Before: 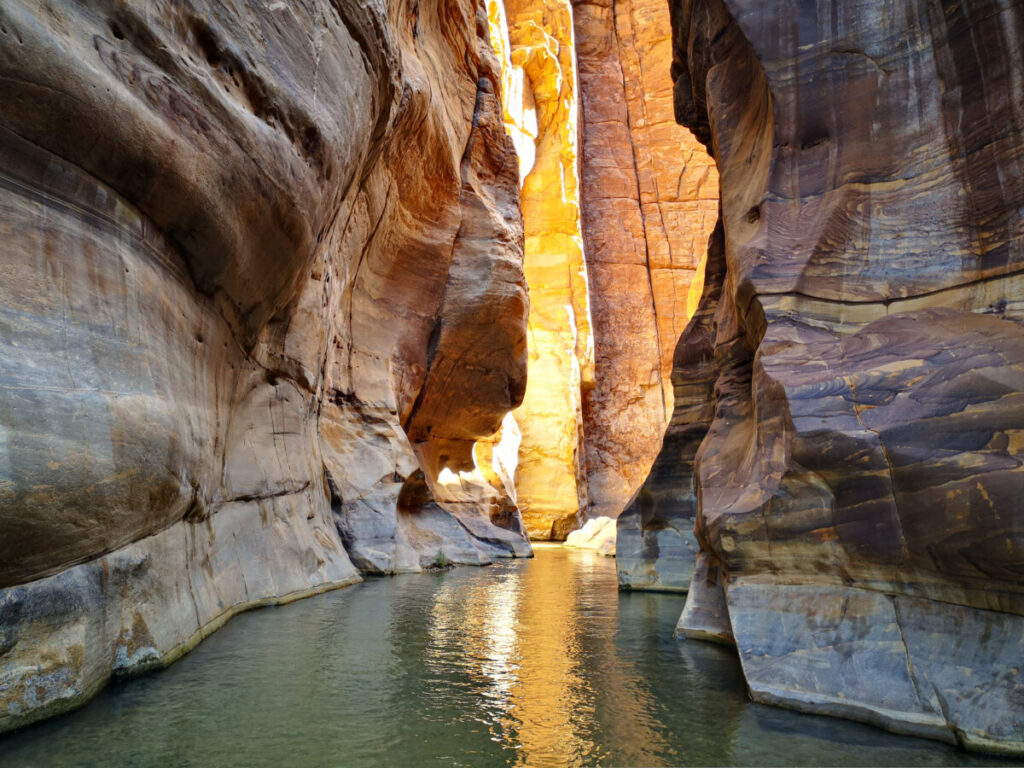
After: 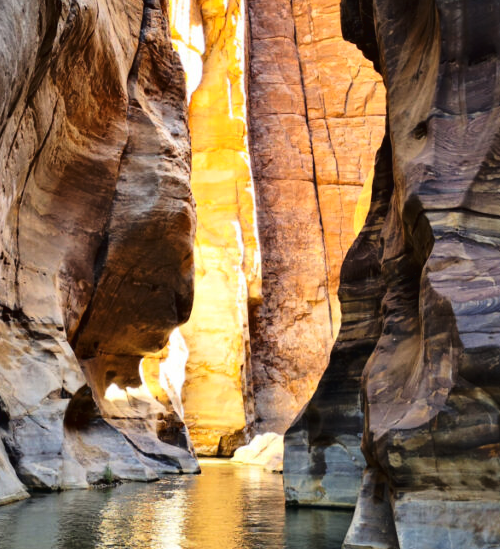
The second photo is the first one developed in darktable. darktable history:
crop: left 32.548%, top 10.977%, right 18.562%, bottom 17.497%
tone curve: curves: ch0 [(0, 0) (0.003, 0.02) (0.011, 0.021) (0.025, 0.022) (0.044, 0.023) (0.069, 0.026) (0.1, 0.04) (0.136, 0.06) (0.177, 0.092) (0.224, 0.127) (0.277, 0.176) (0.335, 0.258) (0.399, 0.349) (0.468, 0.444) (0.543, 0.546) (0.623, 0.649) (0.709, 0.754) (0.801, 0.842) (0.898, 0.922) (1, 1)], color space Lab, linked channels, preserve colors none
